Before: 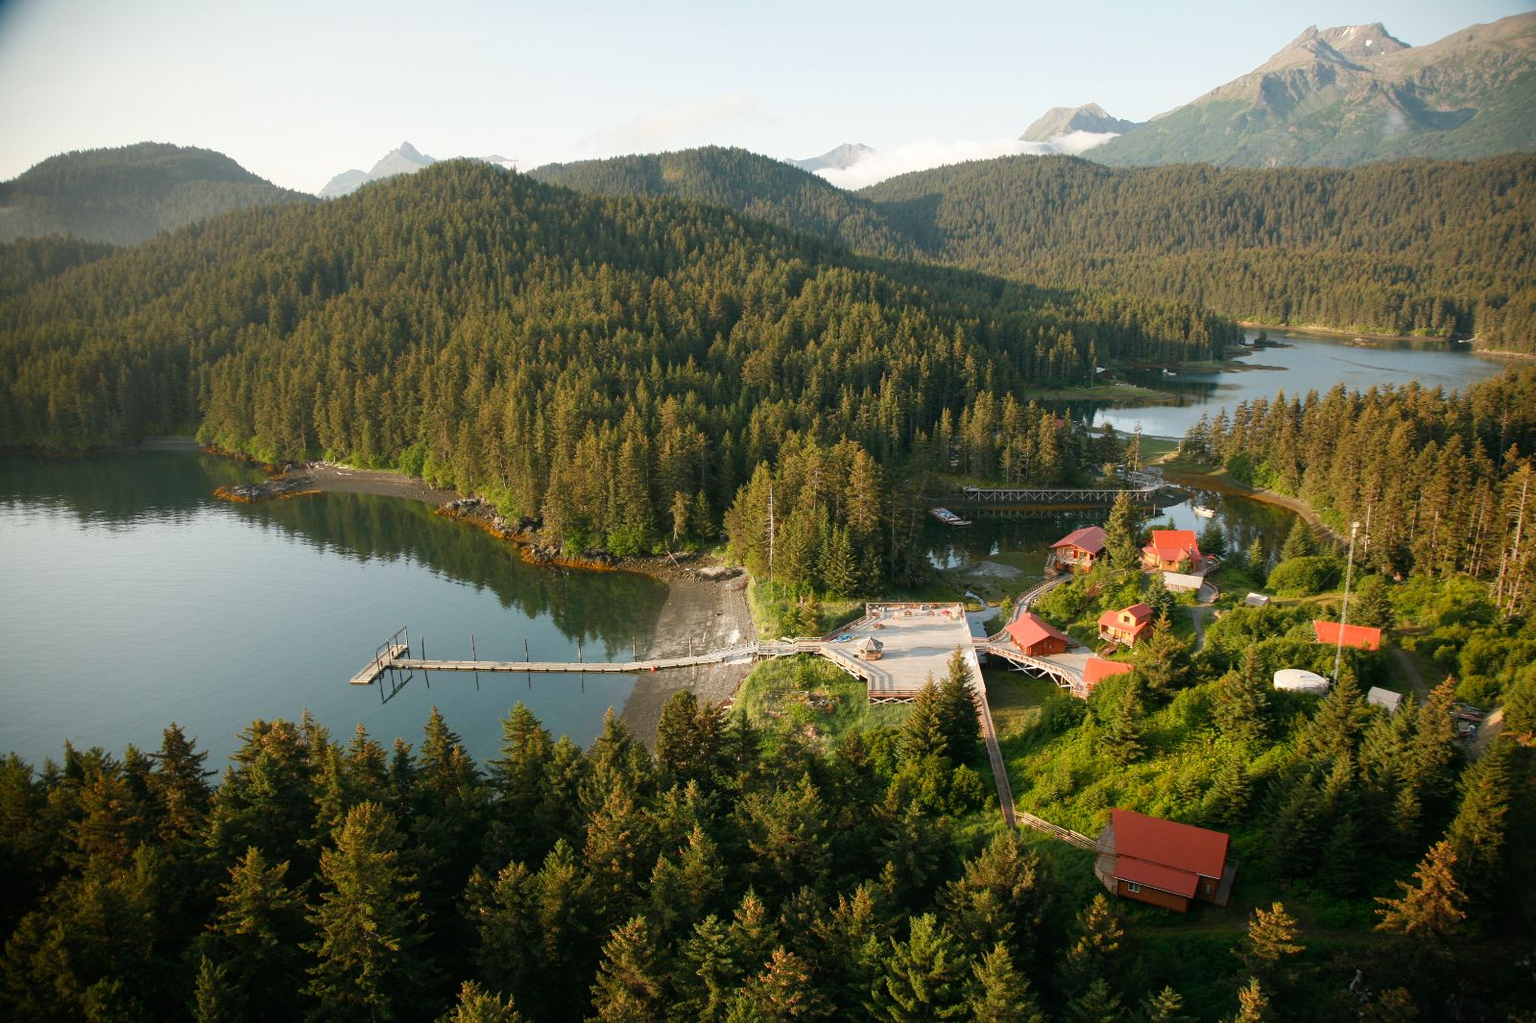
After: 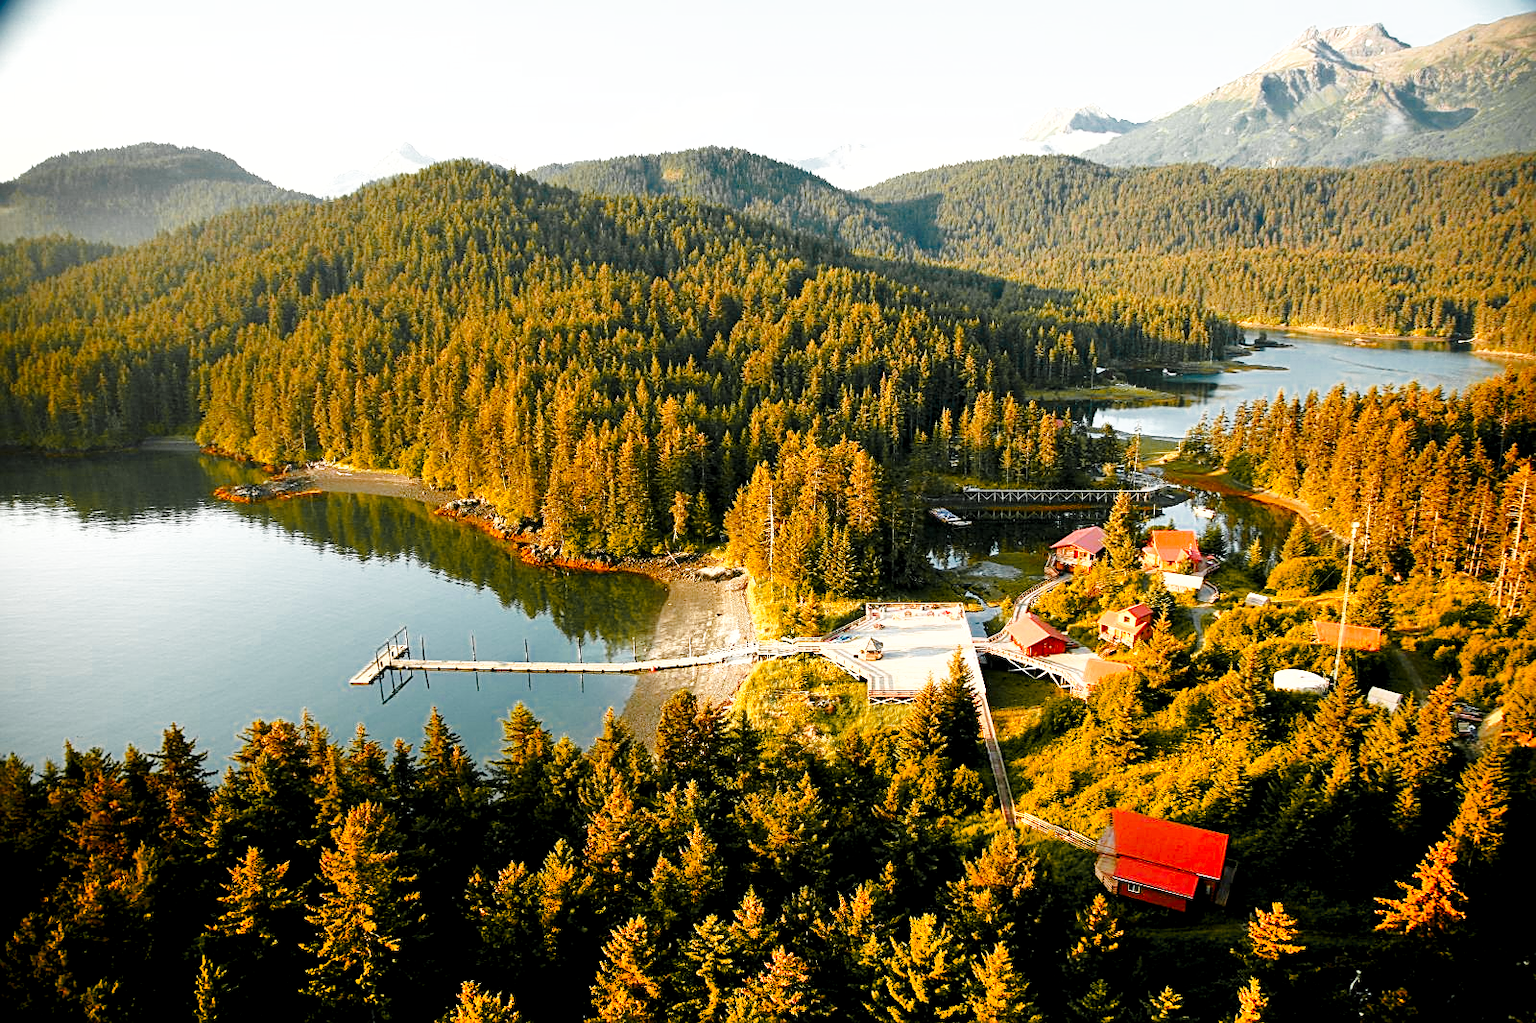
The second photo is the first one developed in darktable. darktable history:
sharpen: on, module defaults
base curve: curves: ch0 [(0, 0) (0.028, 0.03) (0.121, 0.232) (0.46, 0.748) (0.859, 0.968) (1, 1)], preserve colors none
shadows and highlights: low approximation 0.01, soften with gaussian
exposure: black level correction 0.007, exposure 0.093 EV, compensate highlight preservation false
levels: levels [0.016, 0.484, 0.953]
raw denoise: noise threshold 0.005, x [[0, 0.25, 0.5, 0.75, 1] ×4]
color zones: curves: ch0 [(0, 0.499) (0.143, 0.5) (0.286, 0.5) (0.429, 0.476) (0.571, 0.284) (0.714, 0.243) (0.857, 0.449) (1, 0.499)]; ch1 [(0, 0.532) (0.143, 0.645) (0.286, 0.696) (0.429, 0.211) (0.571, 0.504) (0.714, 0.493) (0.857, 0.495) (1, 0.532)]; ch2 [(0, 0.5) (0.143, 0.5) (0.286, 0.427) (0.429, 0.324) (0.571, 0.5) (0.714, 0.5) (0.857, 0.5) (1, 0.5)]
